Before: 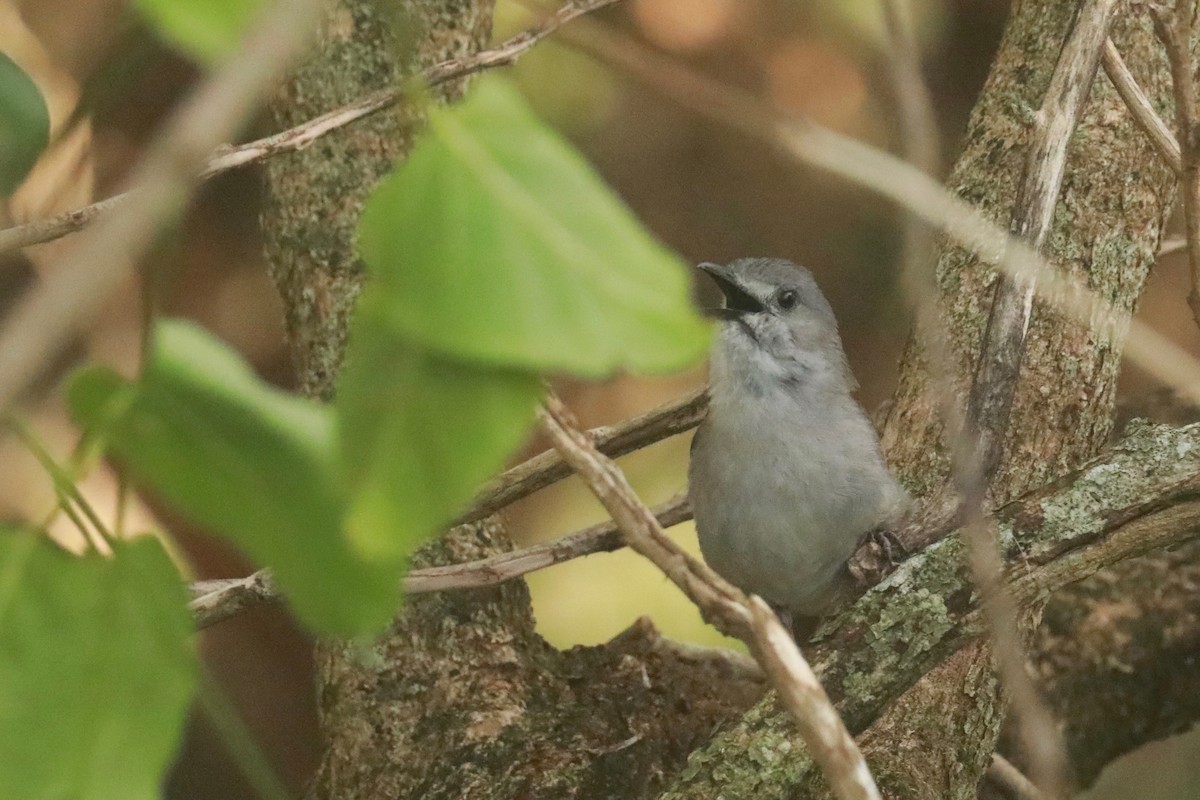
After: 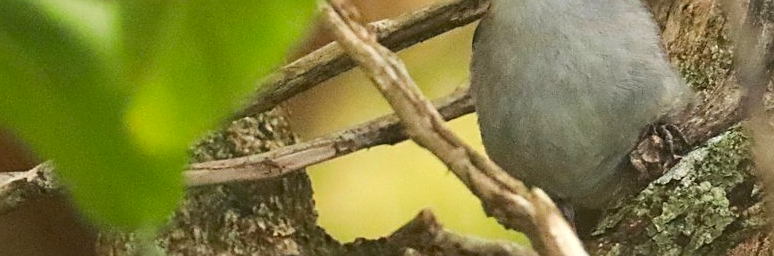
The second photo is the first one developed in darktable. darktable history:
crop: left 18.197%, top 50.975%, right 17.282%, bottom 16.926%
tone equalizer: -8 EV -0.751 EV, -7 EV -0.693 EV, -6 EV -0.566 EV, -5 EV -0.42 EV, -3 EV 0.393 EV, -2 EV 0.6 EV, -1 EV 0.677 EV, +0 EV 0.72 EV, edges refinement/feathering 500, mask exposure compensation -1.57 EV, preserve details no
sharpen: on, module defaults
color balance rgb: power › hue 60.7°, linear chroma grading › global chroma 3.946%, perceptual saturation grading › global saturation 18.083%, contrast -9.434%
